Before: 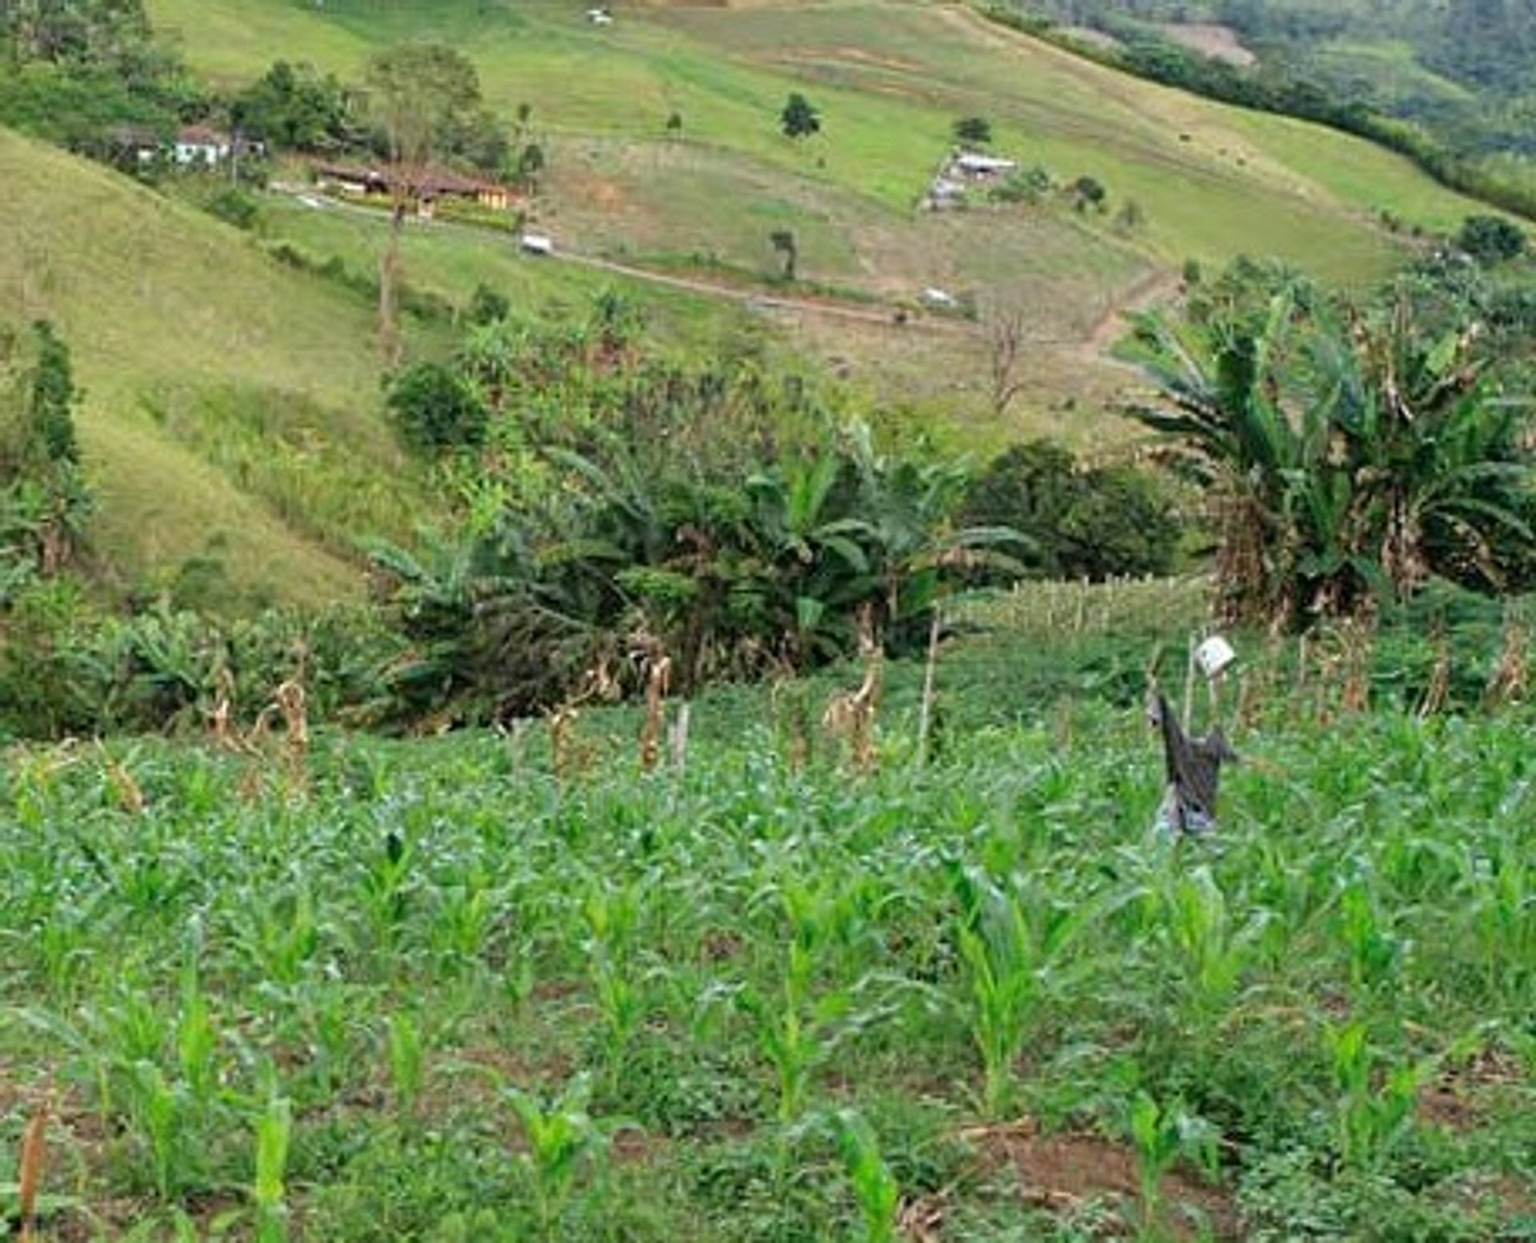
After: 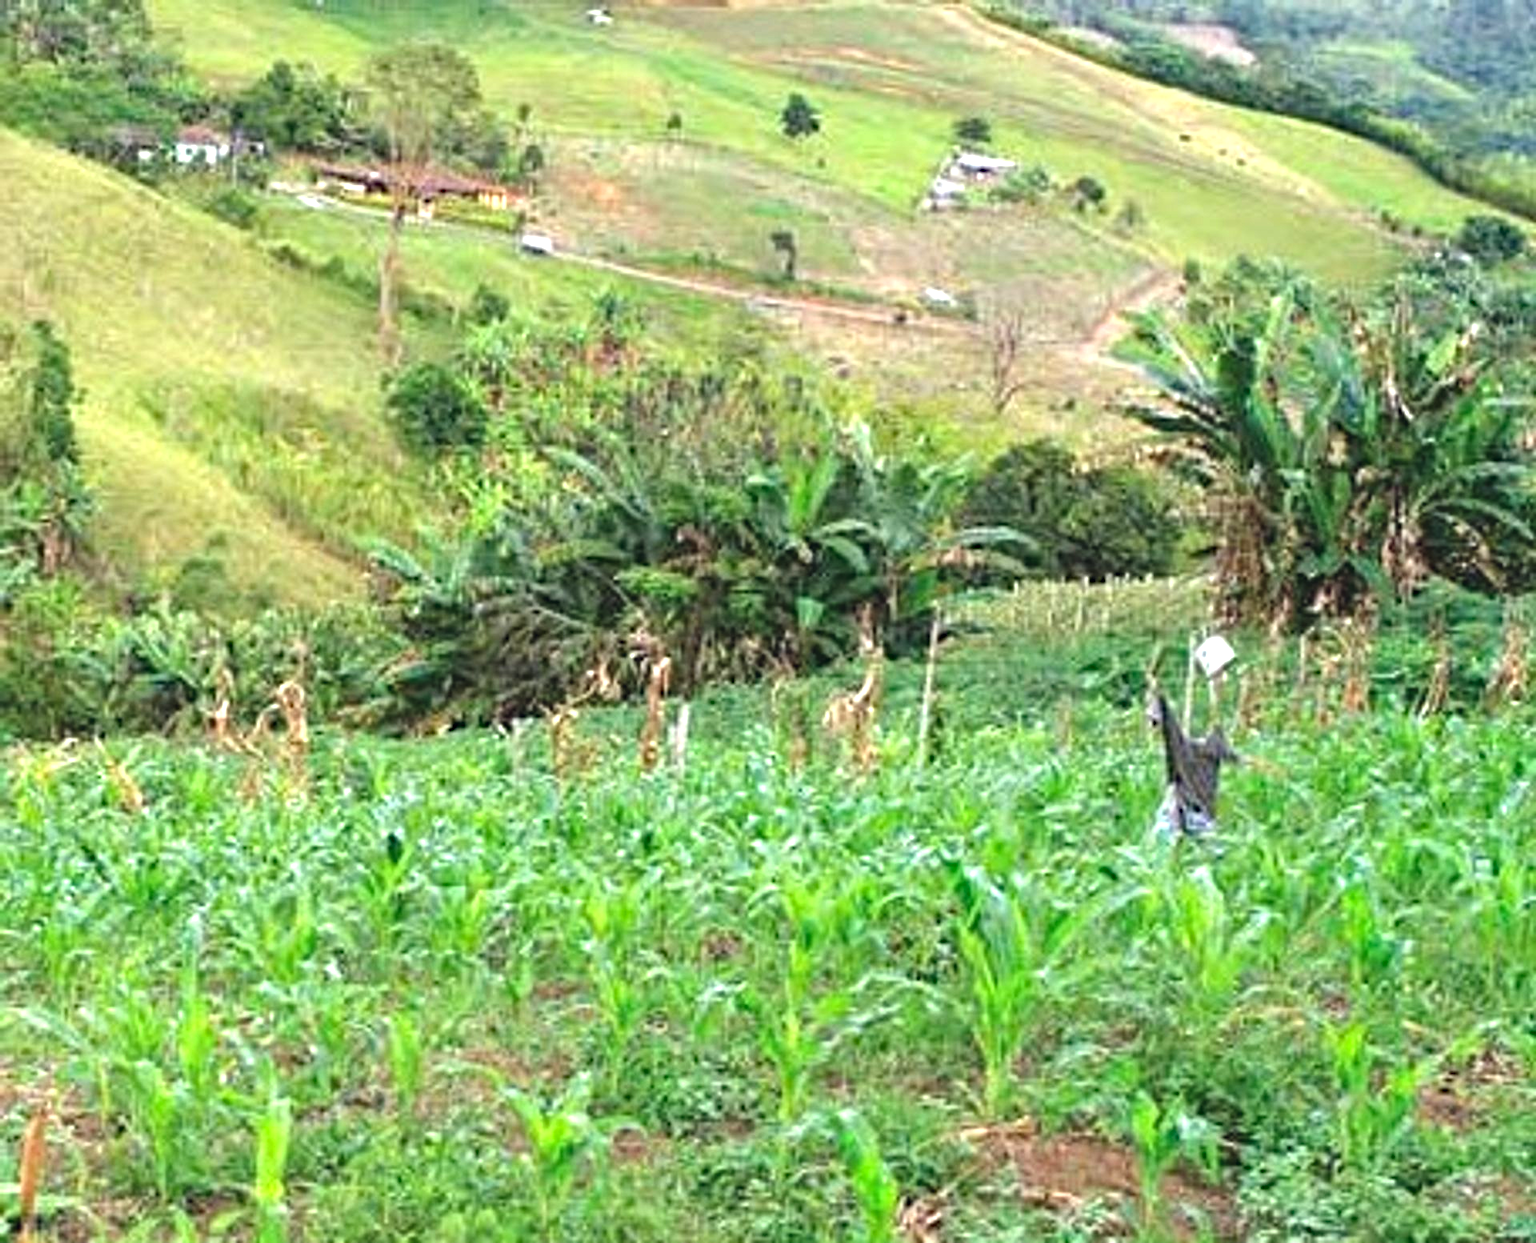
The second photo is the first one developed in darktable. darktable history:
haze removal: compatibility mode true, adaptive false
exposure: black level correction -0.005, exposure 1.005 EV, compensate highlight preservation false
